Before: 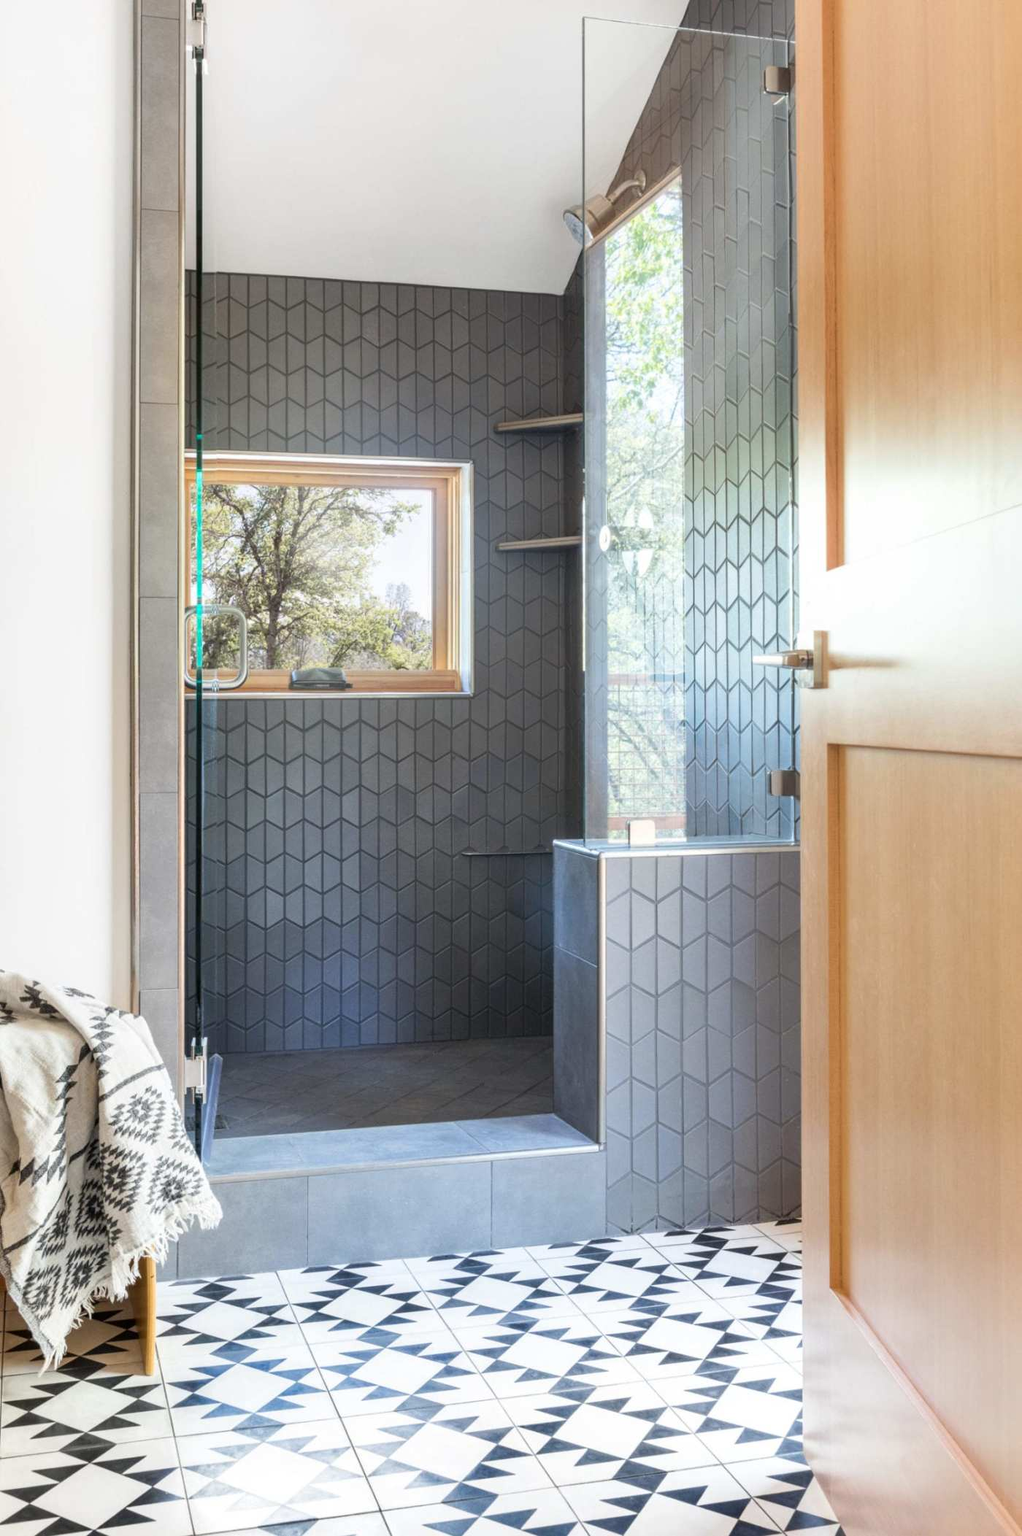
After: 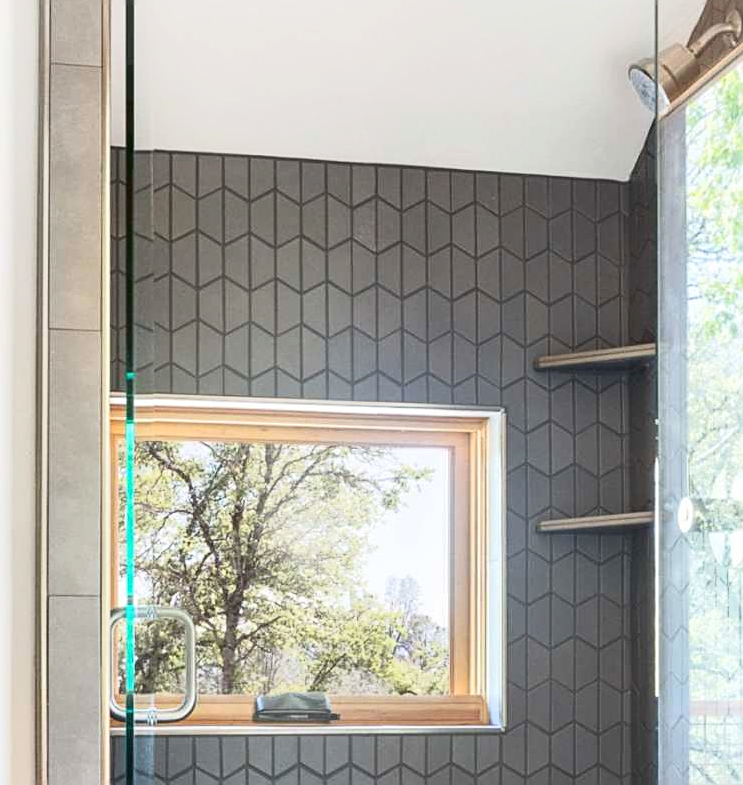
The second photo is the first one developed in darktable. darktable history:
sharpen: on, module defaults
crop: left 10.233%, top 10.602%, right 36.668%, bottom 52.061%
tone curve: curves: ch0 [(0, 0) (0.003, 0.045) (0.011, 0.051) (0.025, 0.057) (0.044, 0.074) (0.069, 0.096) (0.1, 0.125) (0.136, 0.16) (0.177, 0.201) (0.224, 0.242) (0.277, 0.299) (0.335, 0.362) (0.399, 0.432) (0.468, 0.512) (0.543, 0.601) (0.623, 0.691) (0.709, 0.786) (0.801, 0.876) (0.898, 0.927) (1, 1)], color space Lab, linked channels, preserve colors none
